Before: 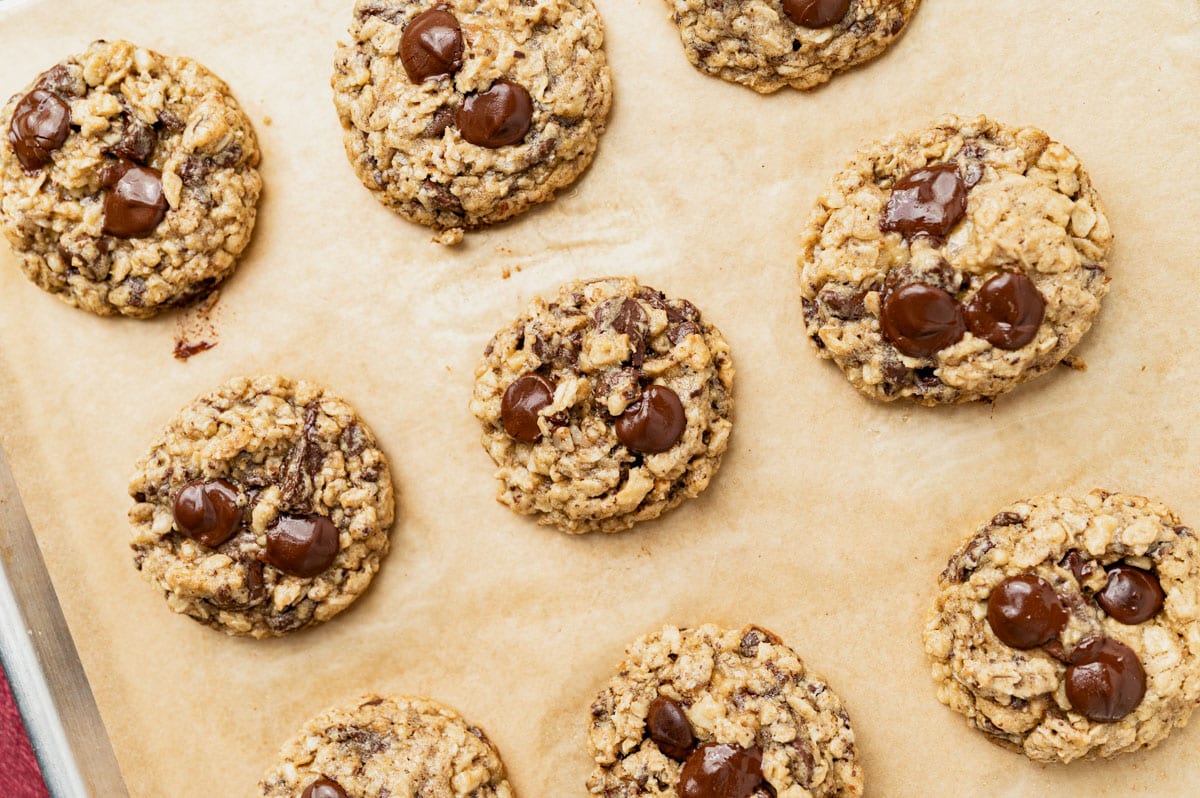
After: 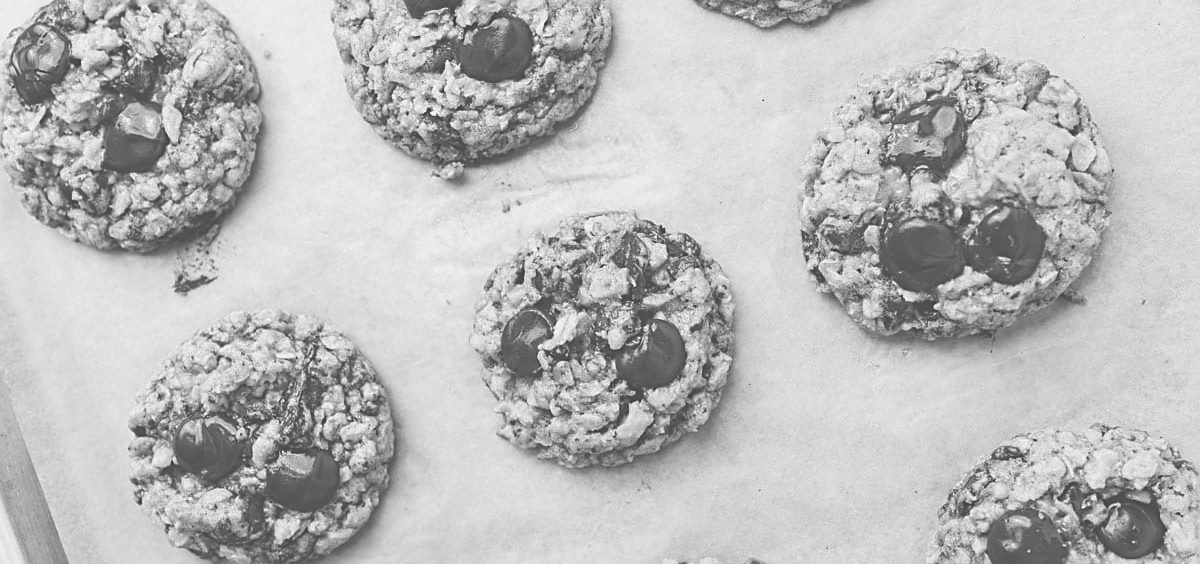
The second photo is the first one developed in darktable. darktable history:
crop and rotate: top 8.293%, bottom 20.996%
monochrome: a -4.13, b 5.16, size 1
sharpen: on, module defaults
contrast brightness saturation: saturation -0.05
exposure: black level correction -0.087, compensate highlight preservation false
